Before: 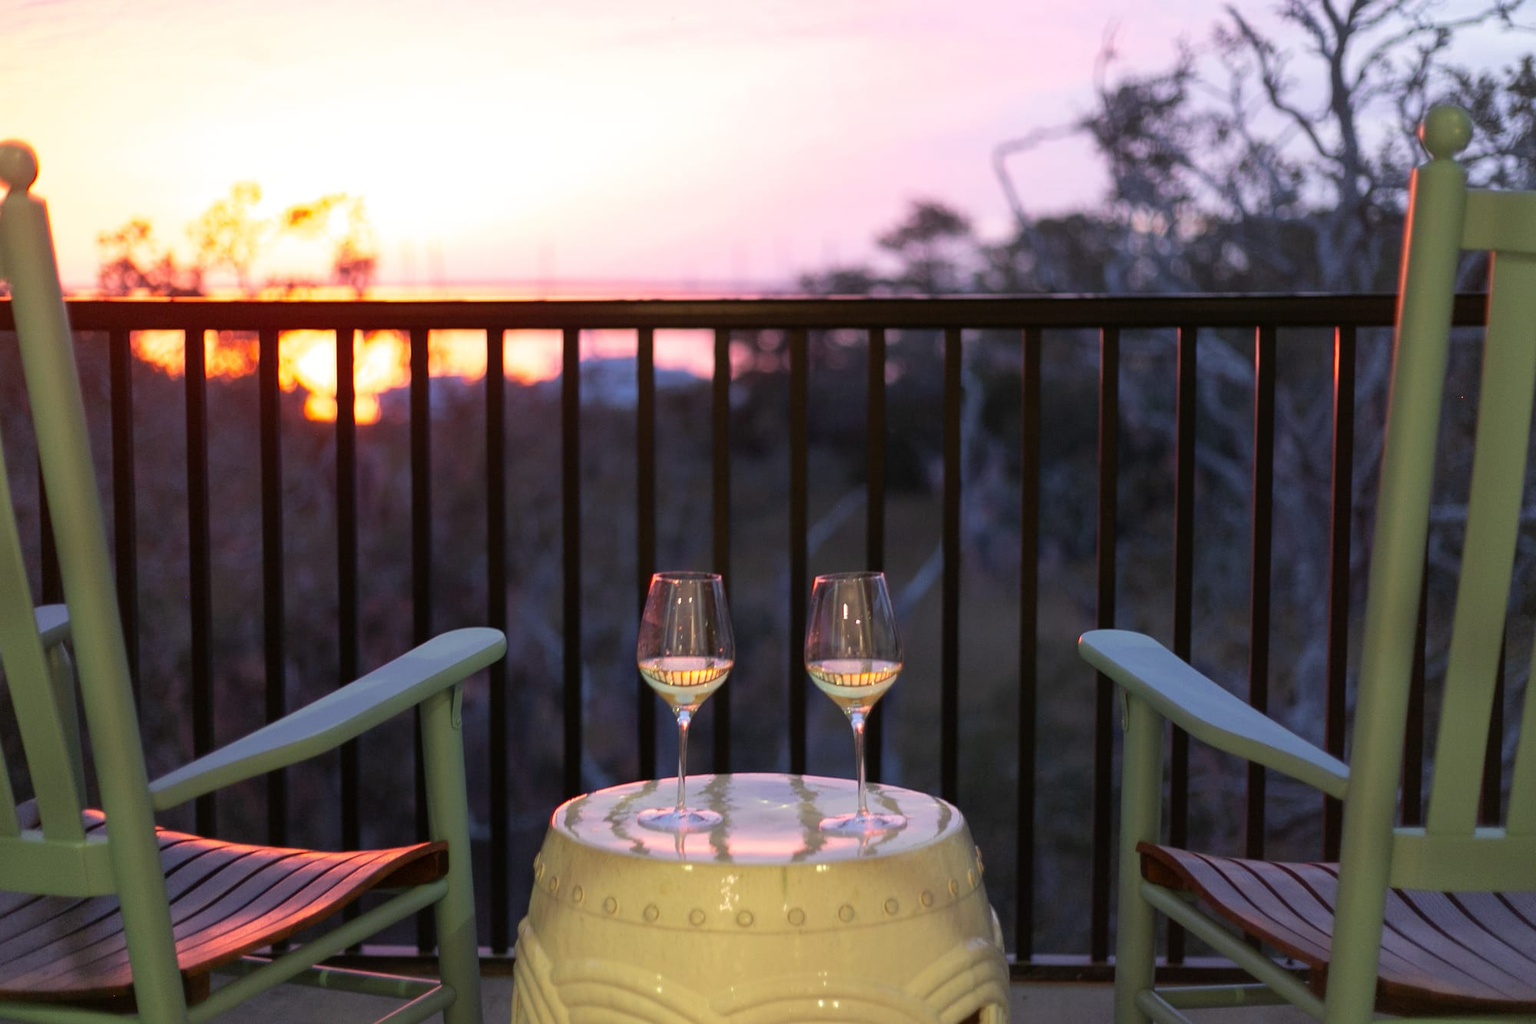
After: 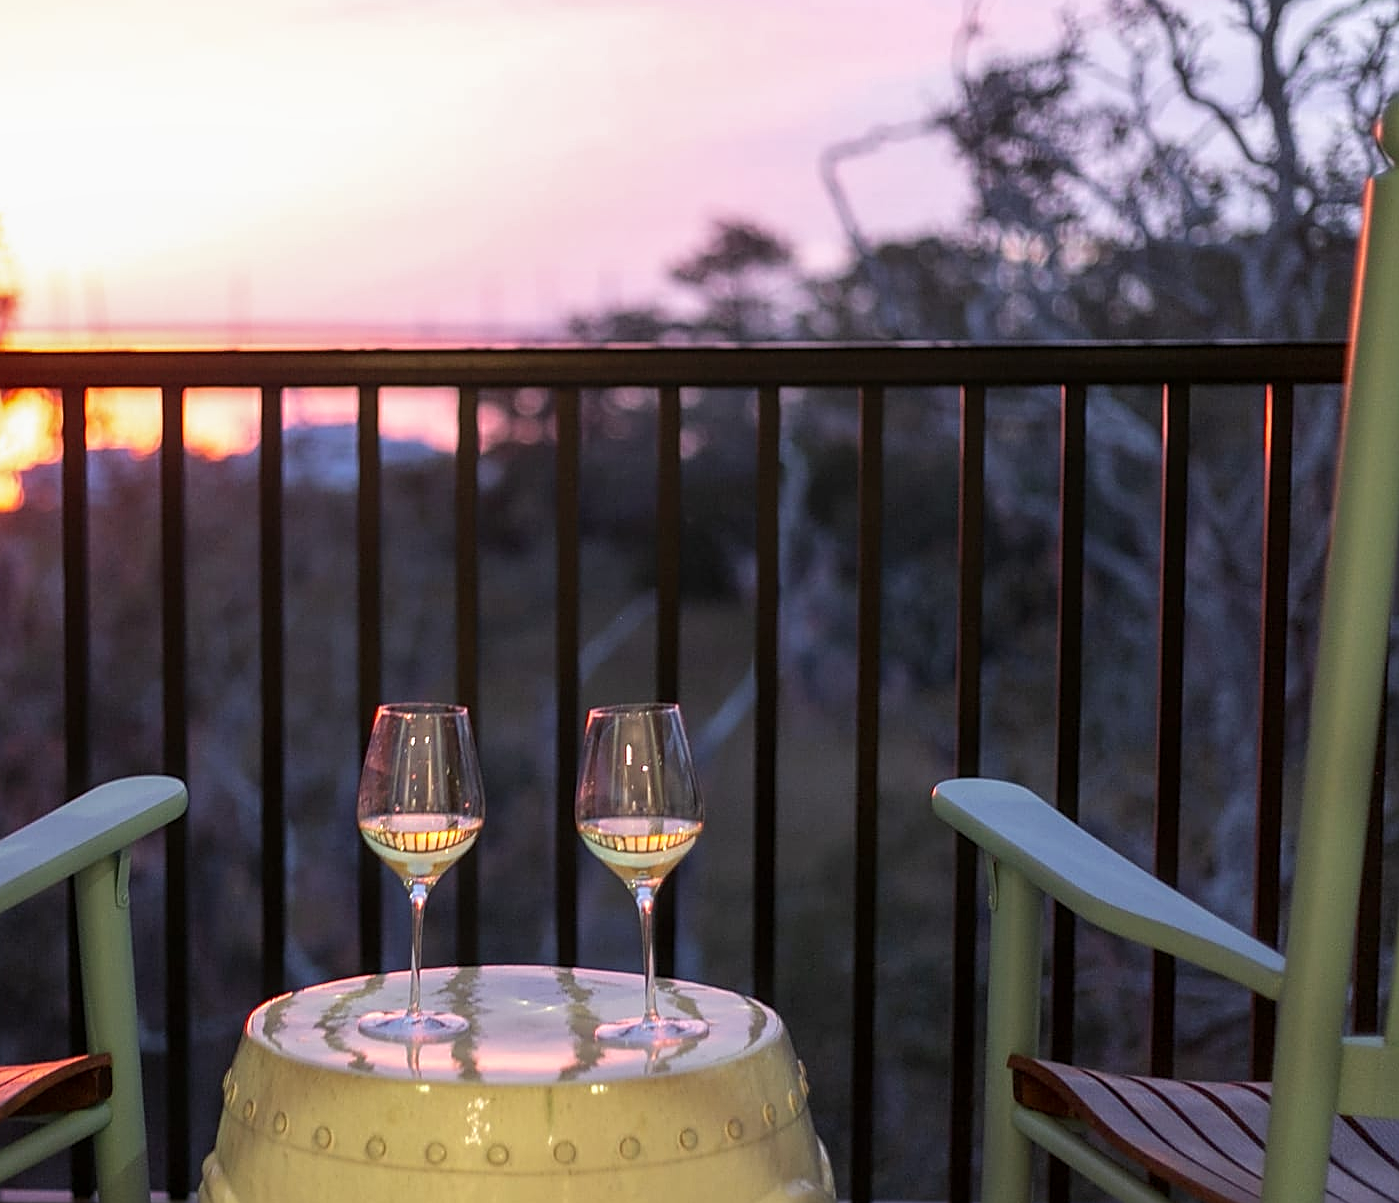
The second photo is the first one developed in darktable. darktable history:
crop and rotate: left 23.646%, top 3.119%, right 6.385%, bottom 6.616%
sharpen: amount 0.735
local contrast: on, module defaults
